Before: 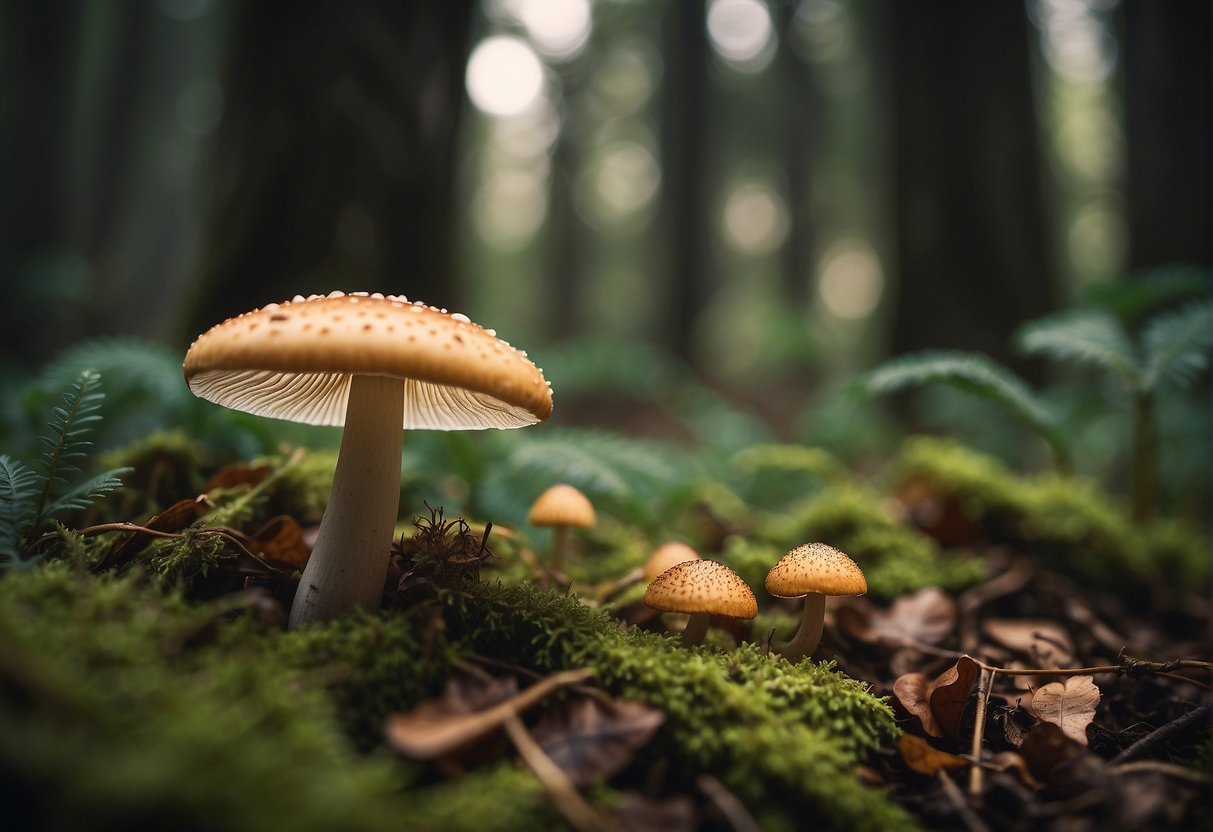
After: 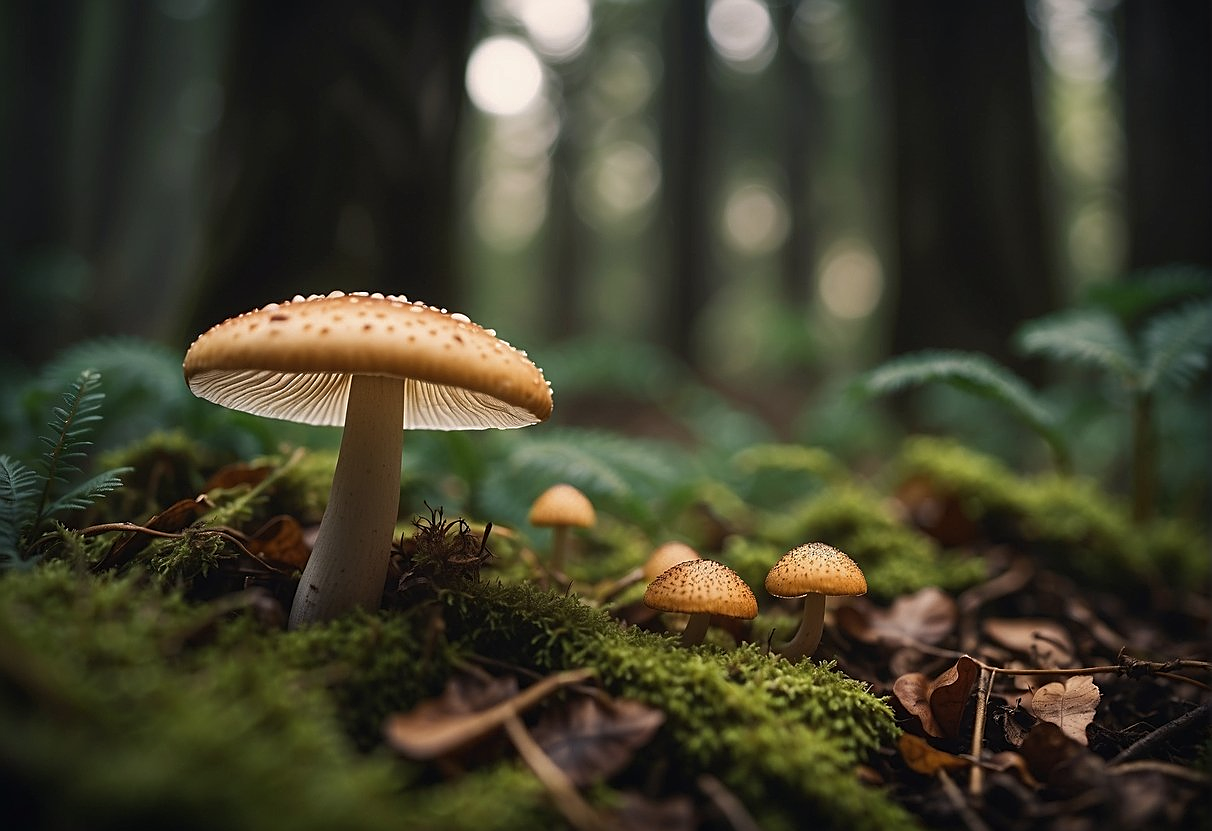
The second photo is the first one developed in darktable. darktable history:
base curve: curves: ch0 [(0, 0) (0.74, 0.67) (1, 1)]
sharpen: on, module defaults
